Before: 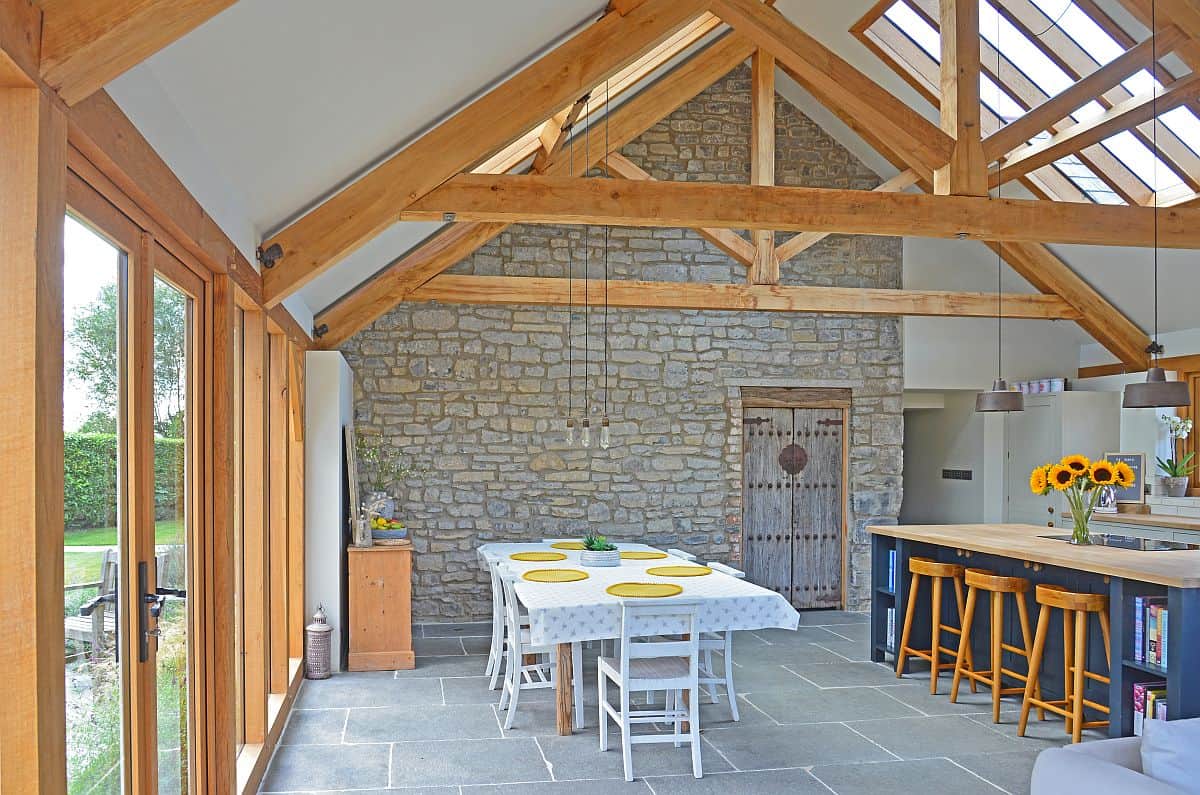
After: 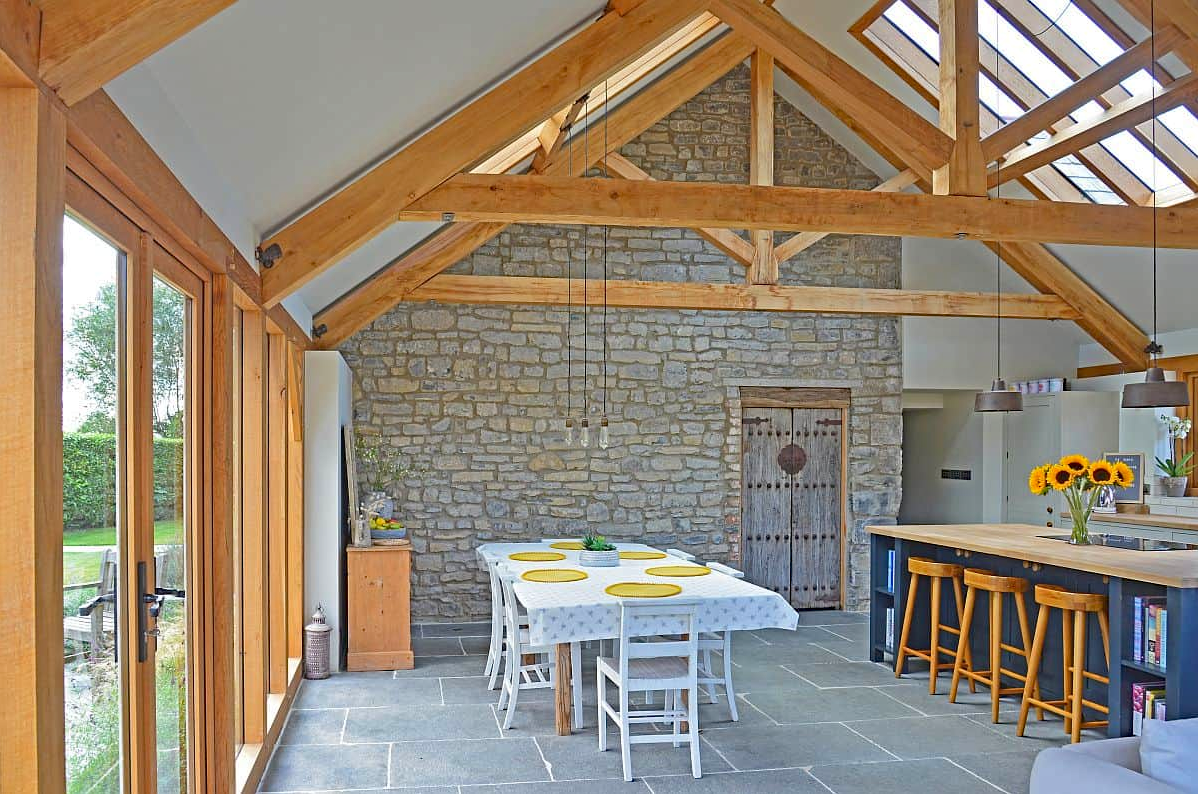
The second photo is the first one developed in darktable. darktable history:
crop and rotate: left 0.126%
haze removal: adaptive false
